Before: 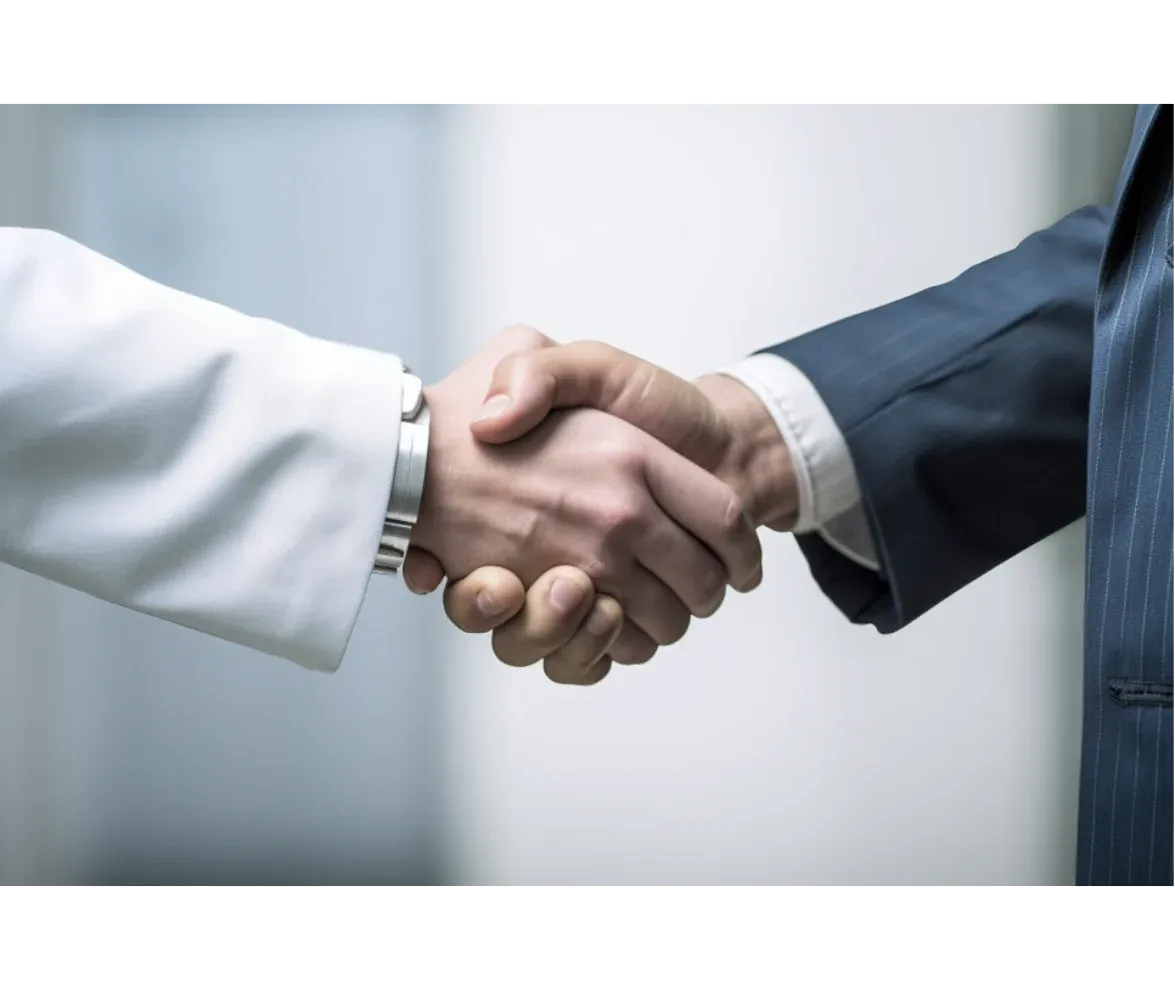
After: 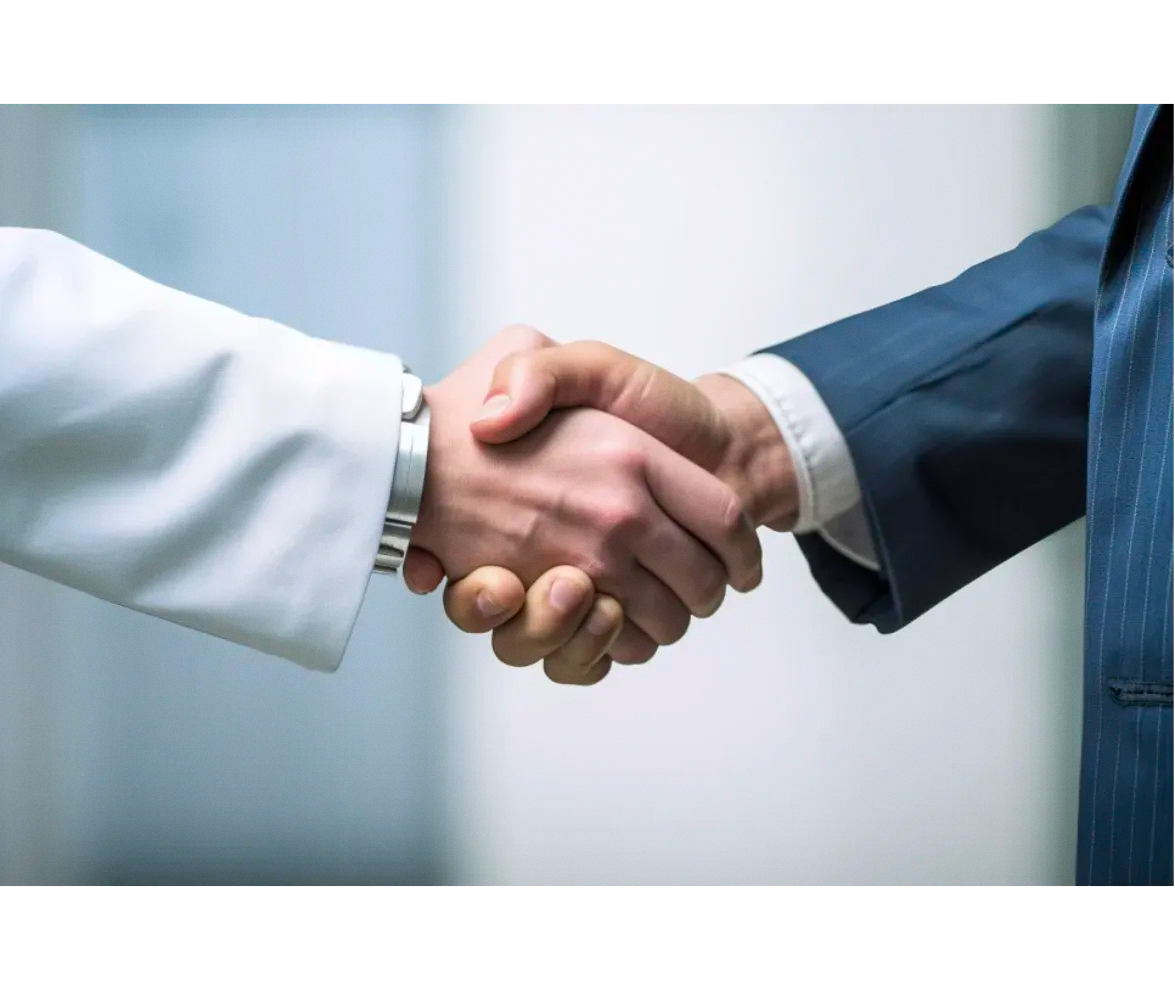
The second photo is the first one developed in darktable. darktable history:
color contrast: green-magenta contrast 1.69, blue-yellow contrast 1.49
grain: coarseness 0.09 ISO, strength 10%
